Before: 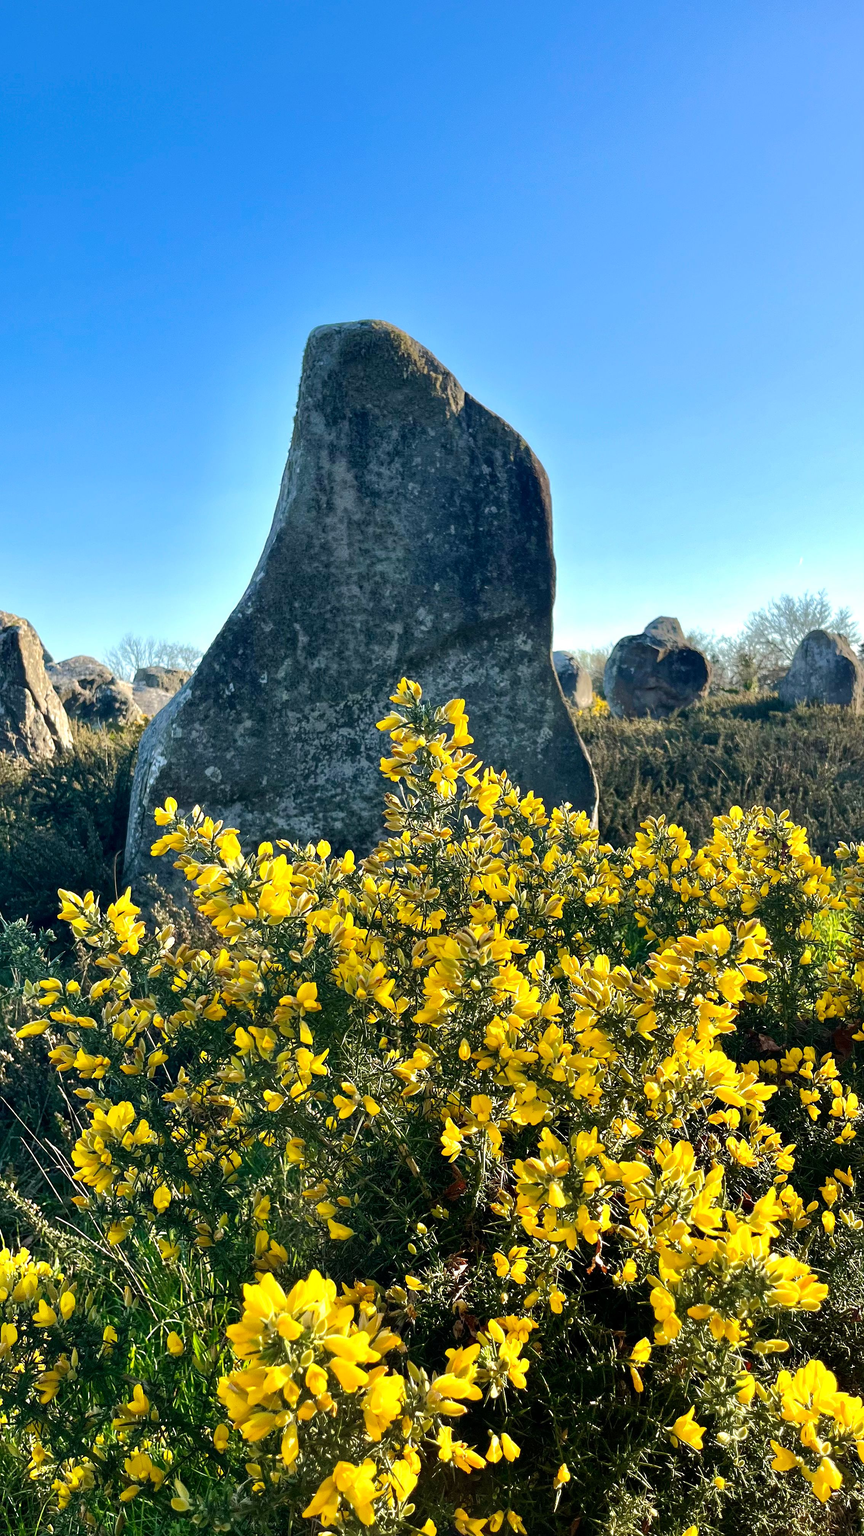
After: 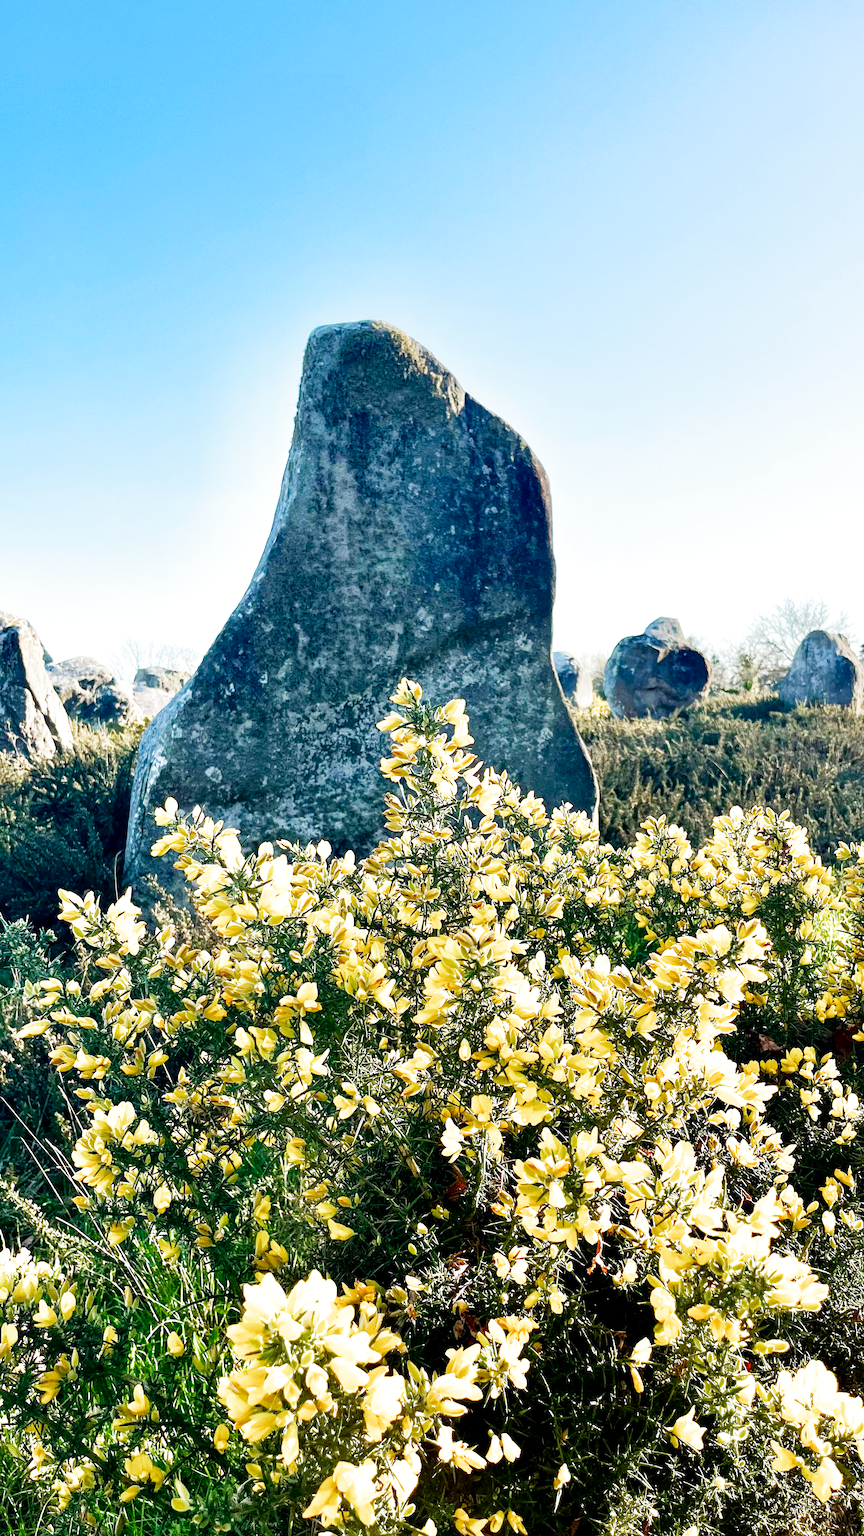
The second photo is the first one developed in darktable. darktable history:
exposure: black level correction 0, exposure 0.6 EV, compensate highlight preservation false
filmic rgb: middle gray luminance 12.74%, black relative exposure -10.13 EV, white relative exposure 3.47 EV, threshold 6 EV, target black luminance 0%, hardness 5.74, latitude 44.69%, contrast 1.221, highlights saturation mix 5%, shadows ↔ highlights balance 26.78%, add noise in highlights 0, preserve chrominance no, color science v3 (2019), use custom middle-gray values true, iterations of high-quality reconstruction 0, contrast in highlights soft, enable highlight reconstruction true
